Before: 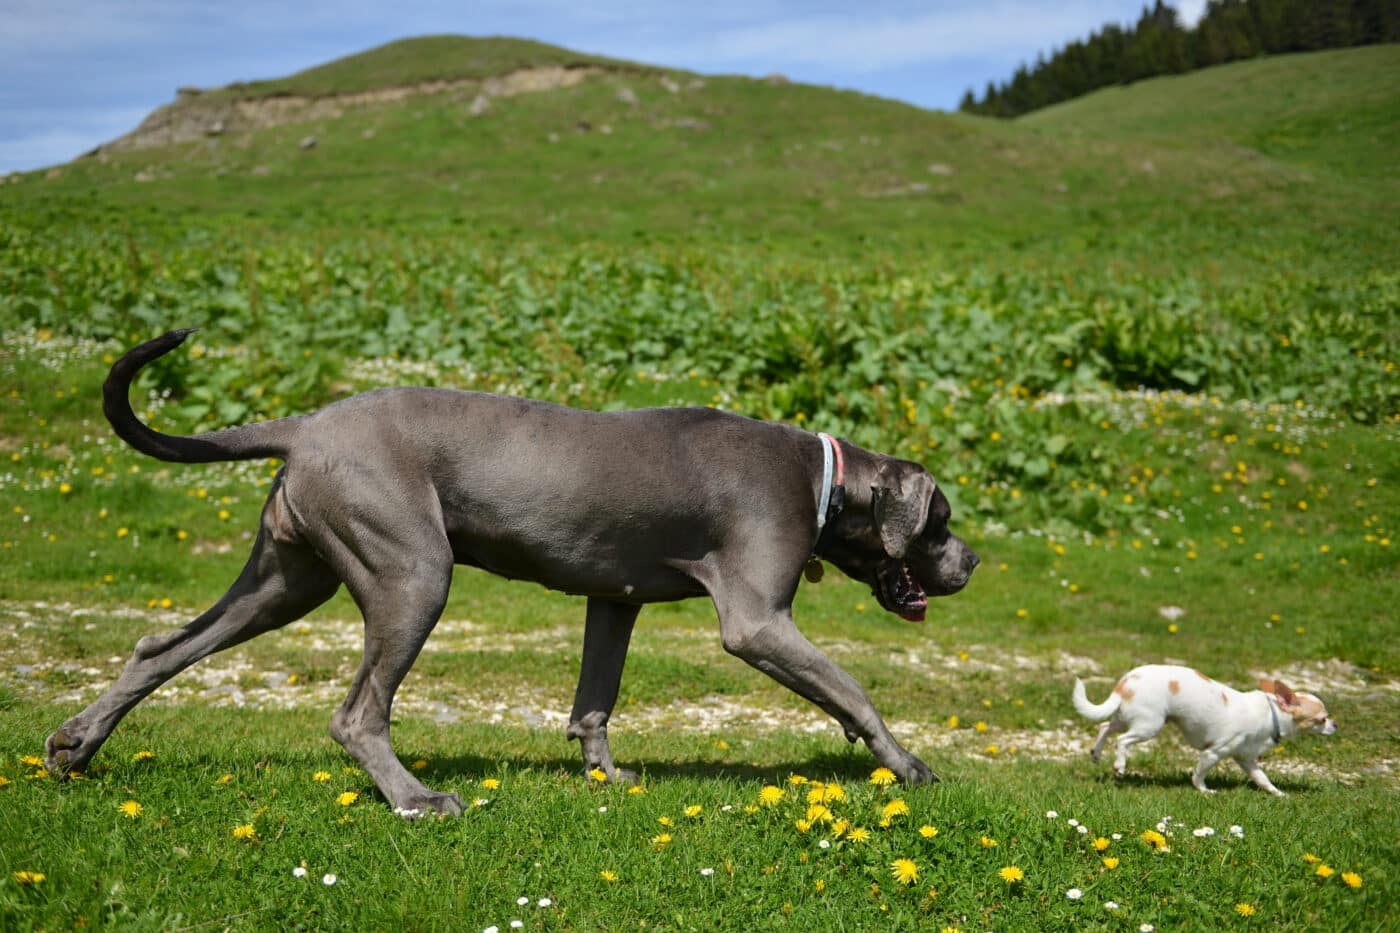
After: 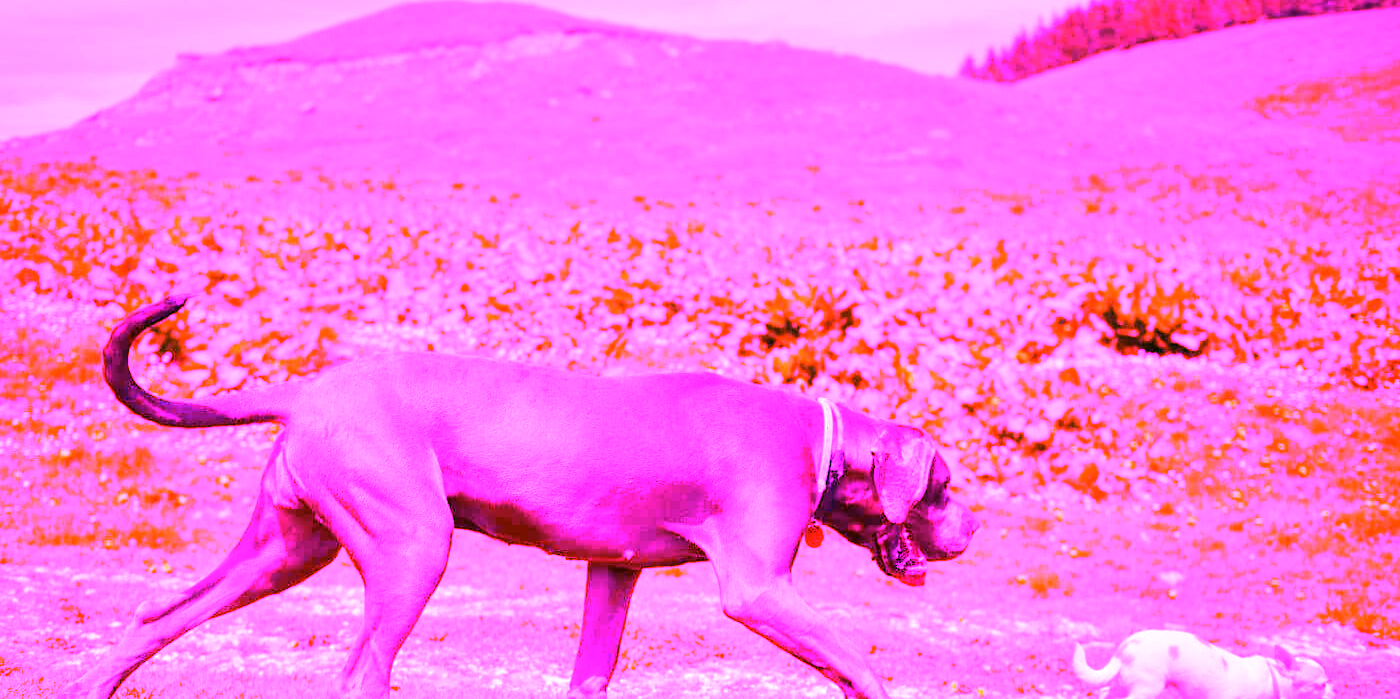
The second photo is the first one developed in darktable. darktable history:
white balance: red 8, blue 8
exposure: compensate highlight preservation false
crop: top 3.857%, bottom 21.132%
